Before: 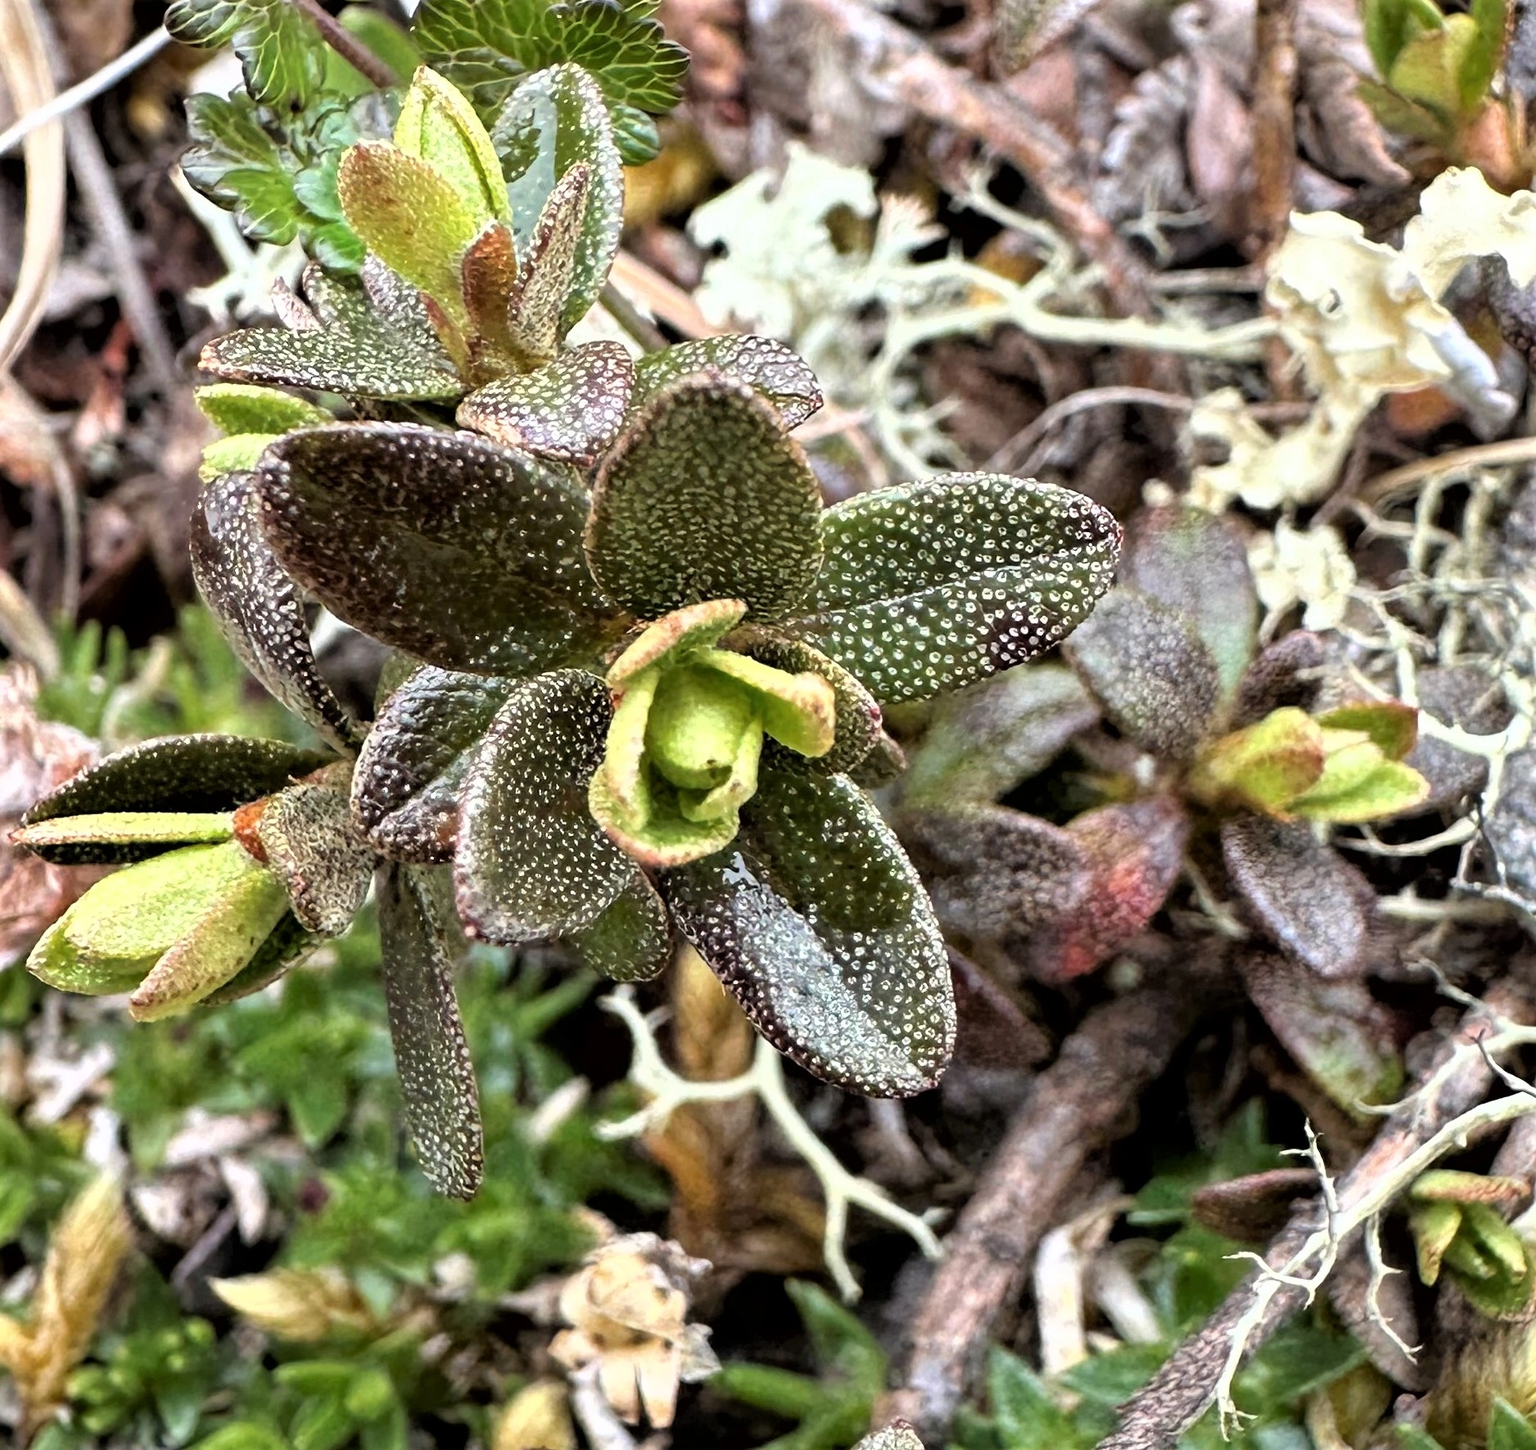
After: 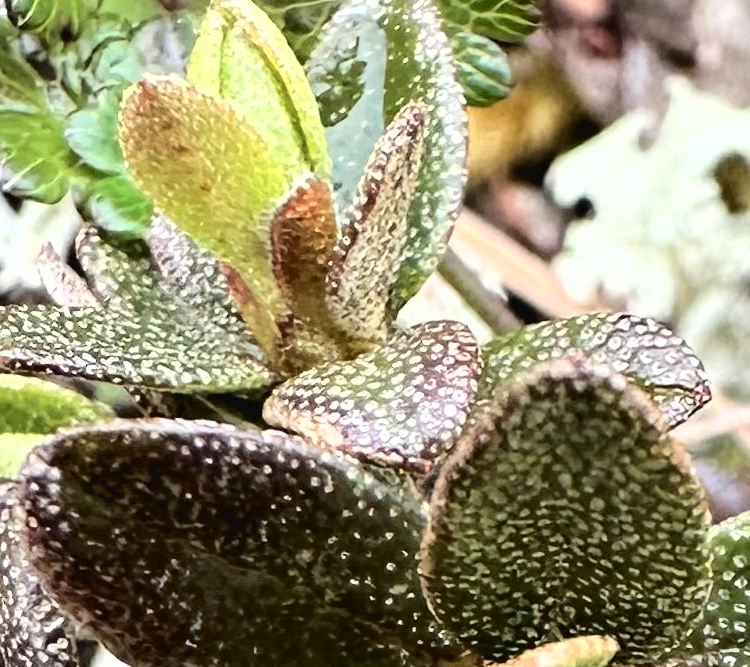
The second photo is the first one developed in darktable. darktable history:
tone curve: curves: ch0 [(0, 0) (0.003, 0.031) (0.011, 0.033) (0.025, 0.036) (0.044, 0.045) (0.069, 0.06) (0.1, 0.079) (0.136, 0.109) (0.177, 0.15) (0.224, 0.192) (0.277, 0.262) (0.335, 0.347) (0.399, 0.433) (0.468, 0.528) (0.543, 0.624) (0.623, 0.705) (0.709, 0.788) (0.801, 0.865) (0.898, 0.933) (1, 1)], color space Lab, independent channels, preserve colors none
crop: left 15.713%, top 5.462%, right 44.296%, bottom 56.841%
